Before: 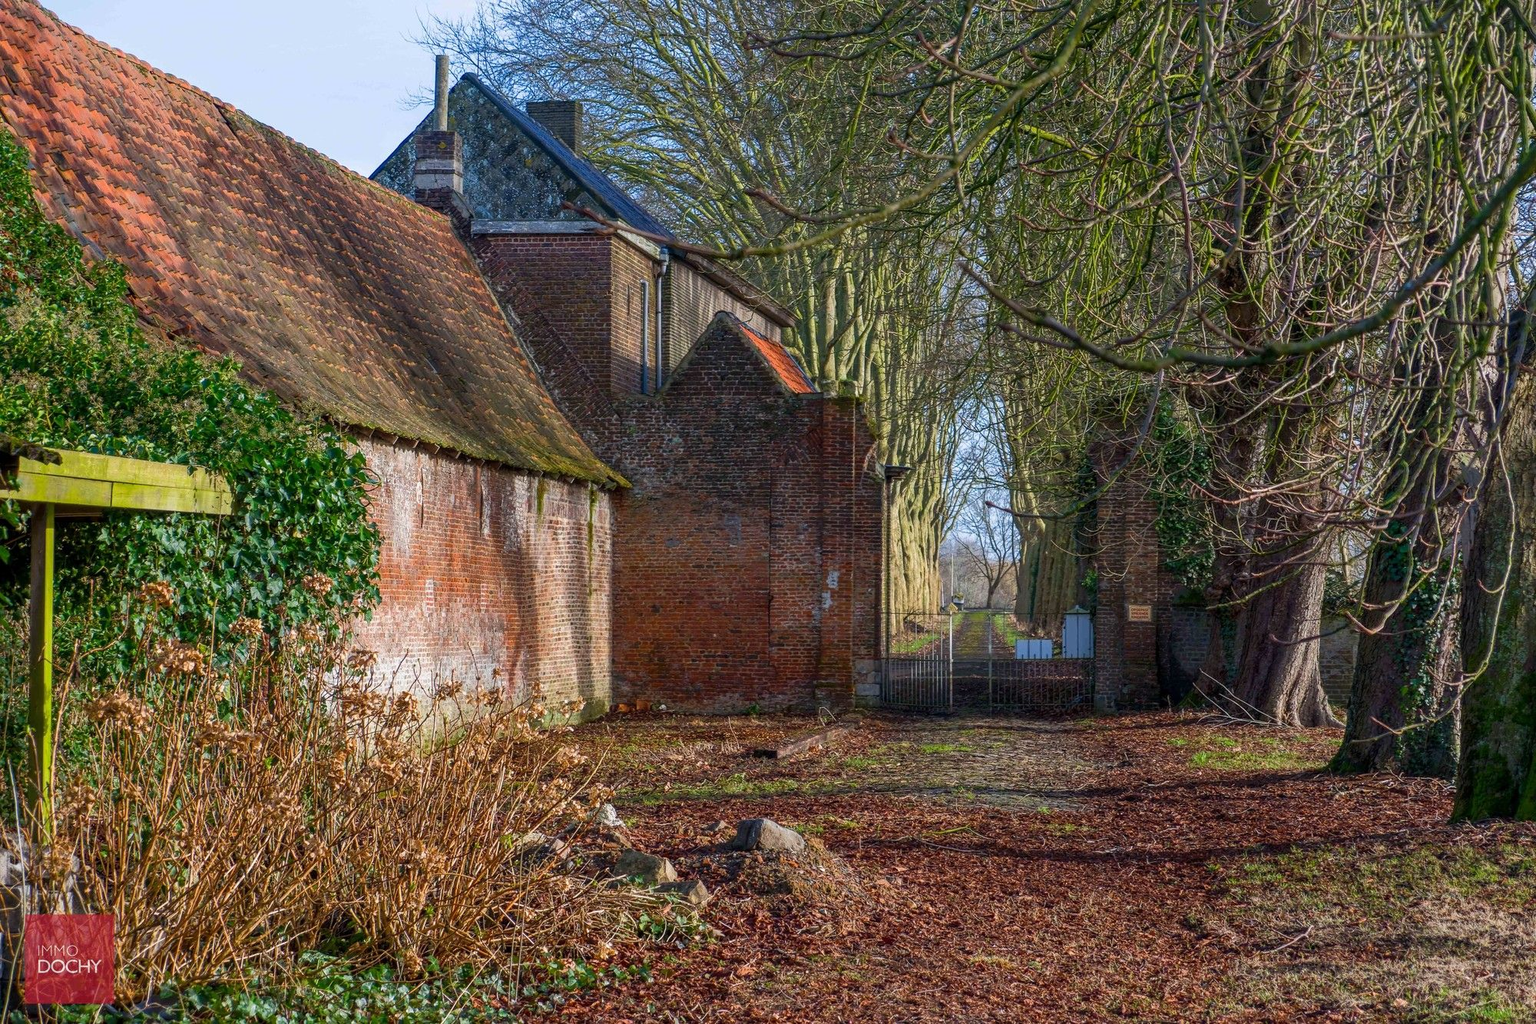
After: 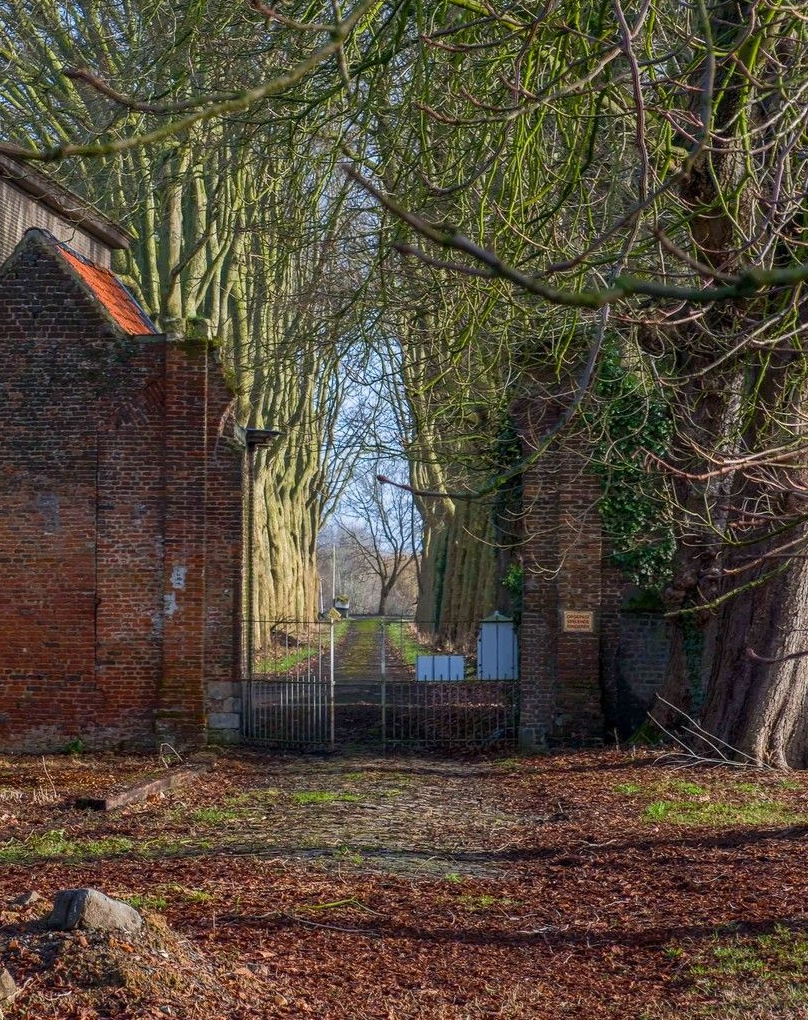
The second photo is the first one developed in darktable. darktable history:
crop: left 45.311%, top 13.349%, right 14.243%, bottom 10.057%
